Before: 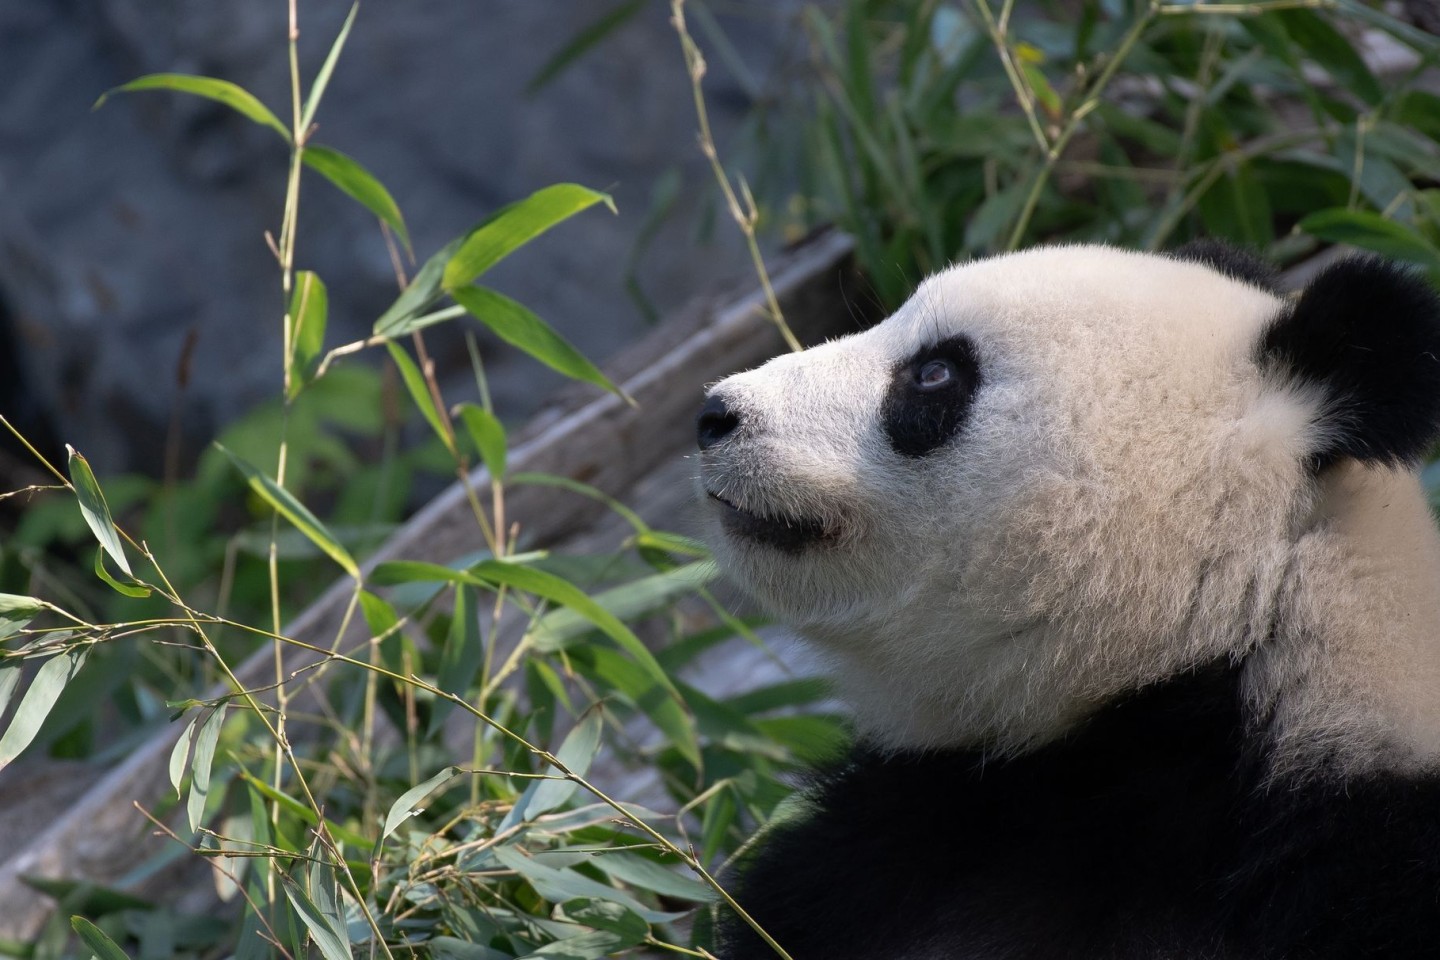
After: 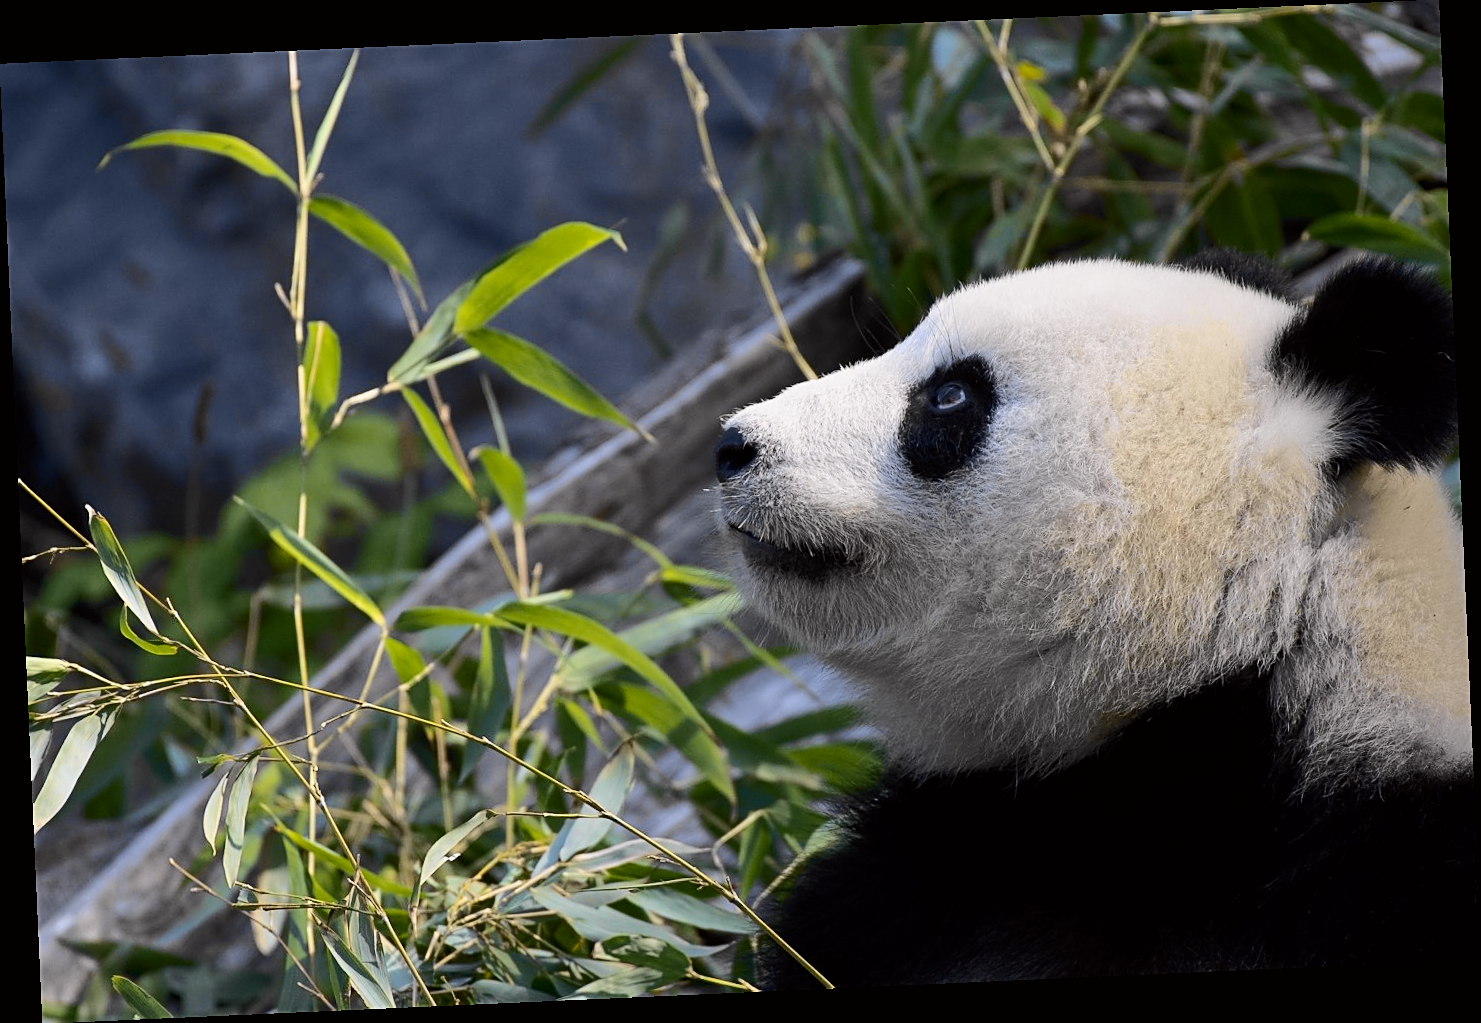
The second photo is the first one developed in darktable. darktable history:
tone curve: curves: ch0 [(0.017, 0) (0.107, 0.071) (0.295, 0.264) (0.447, 0.507) (0.54, 0.618) (0.733, 0.791) (0.879, 0.898) (1, 0.97)]; ch1 [(0, 0) (0.393, 0.415) (0.447, 0.448) (0.485, 0.497) (0.523, 0.515) (0.544, 0.55) (0.59, 0.609) (0.686, 0.686) (1, 1)]; ch2 [(0, 0) (0.369, 0.388) (0.449, 0.431) (0.499, 0.5) (0.521, 0.505) (0.53, 0.538) (0.579, 0.601) (0.669, 0.733) (1, 1)], color space Lab, independent channels, preserve colors none
rotate and perspective: rotation -2.56°, automatic cropping off
sharpen: on, module defaults
